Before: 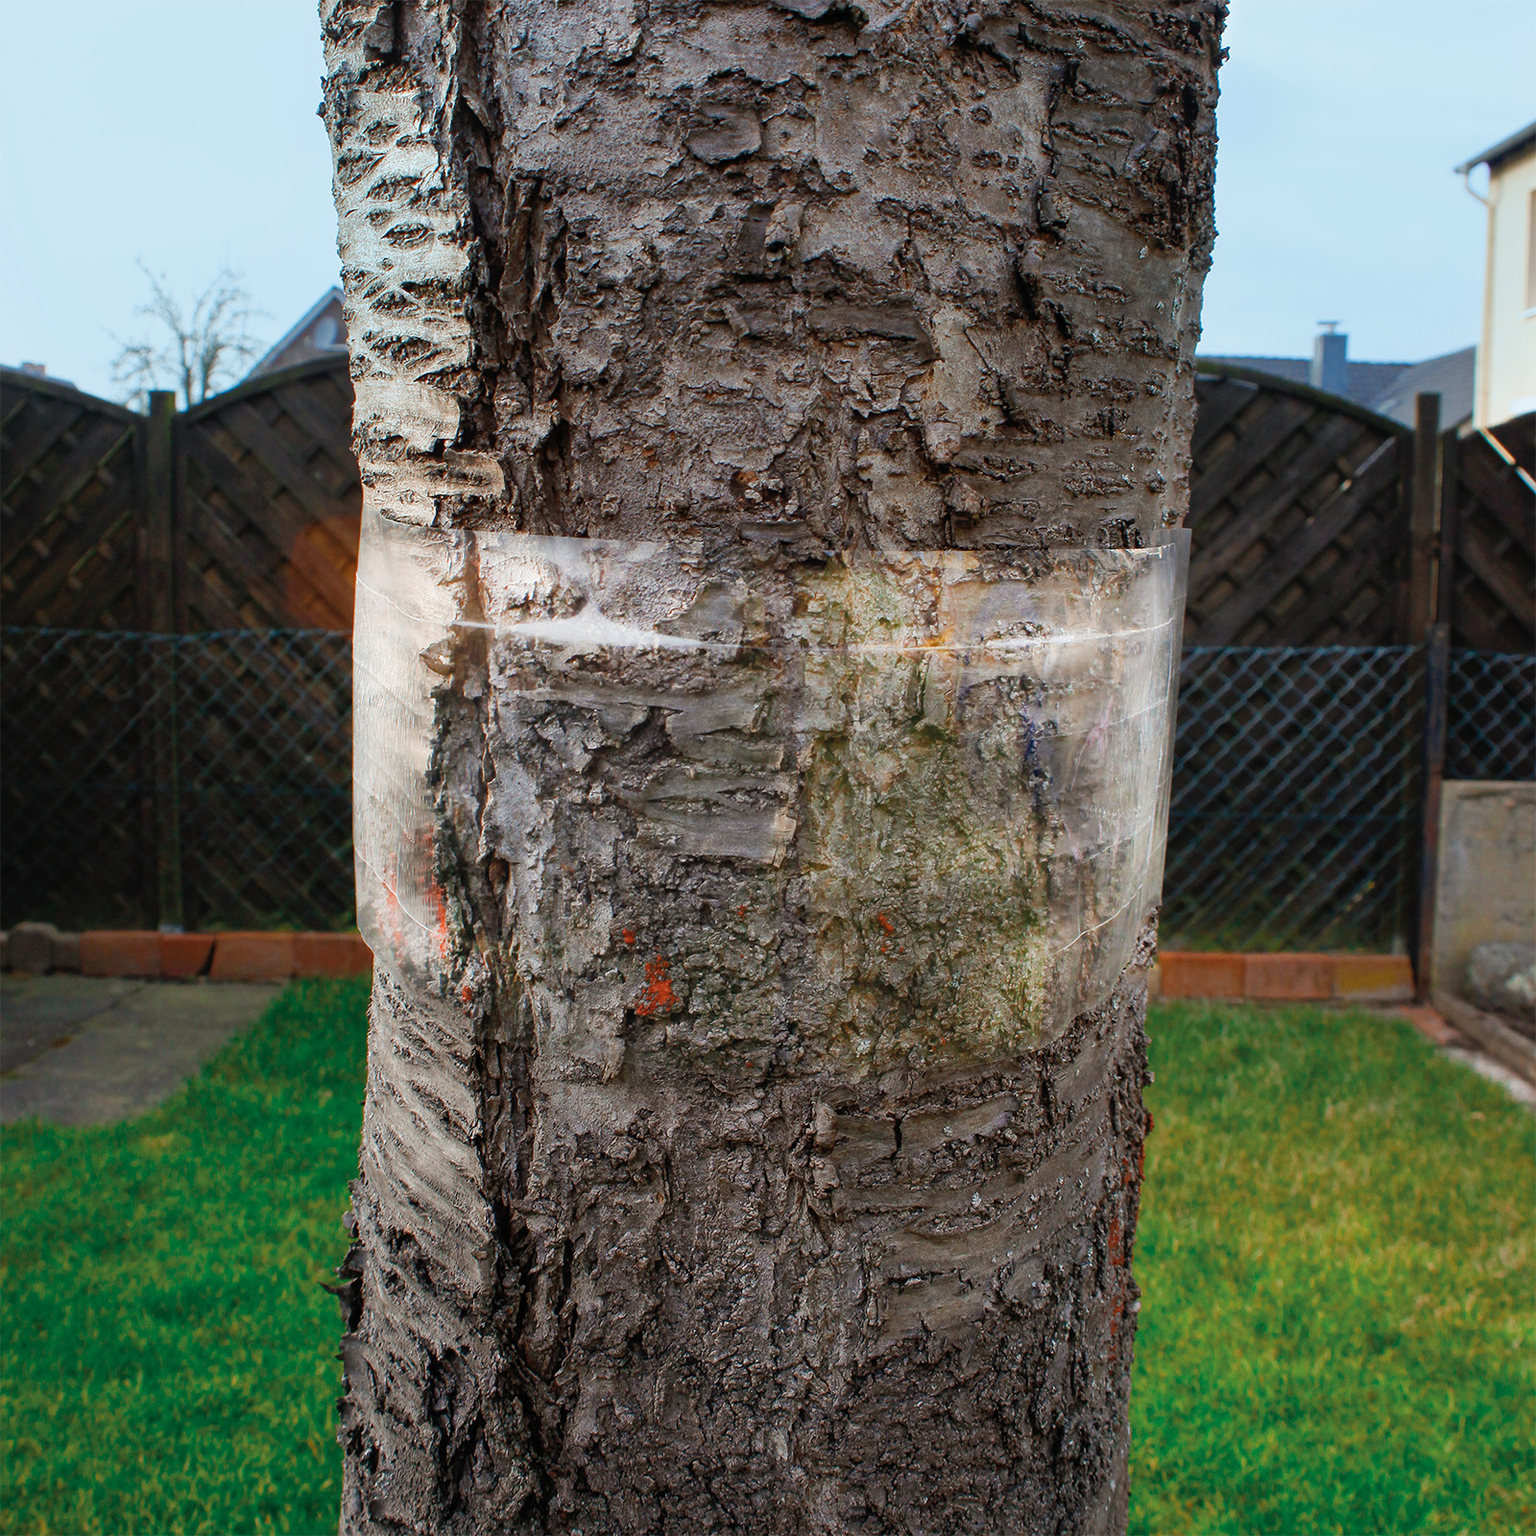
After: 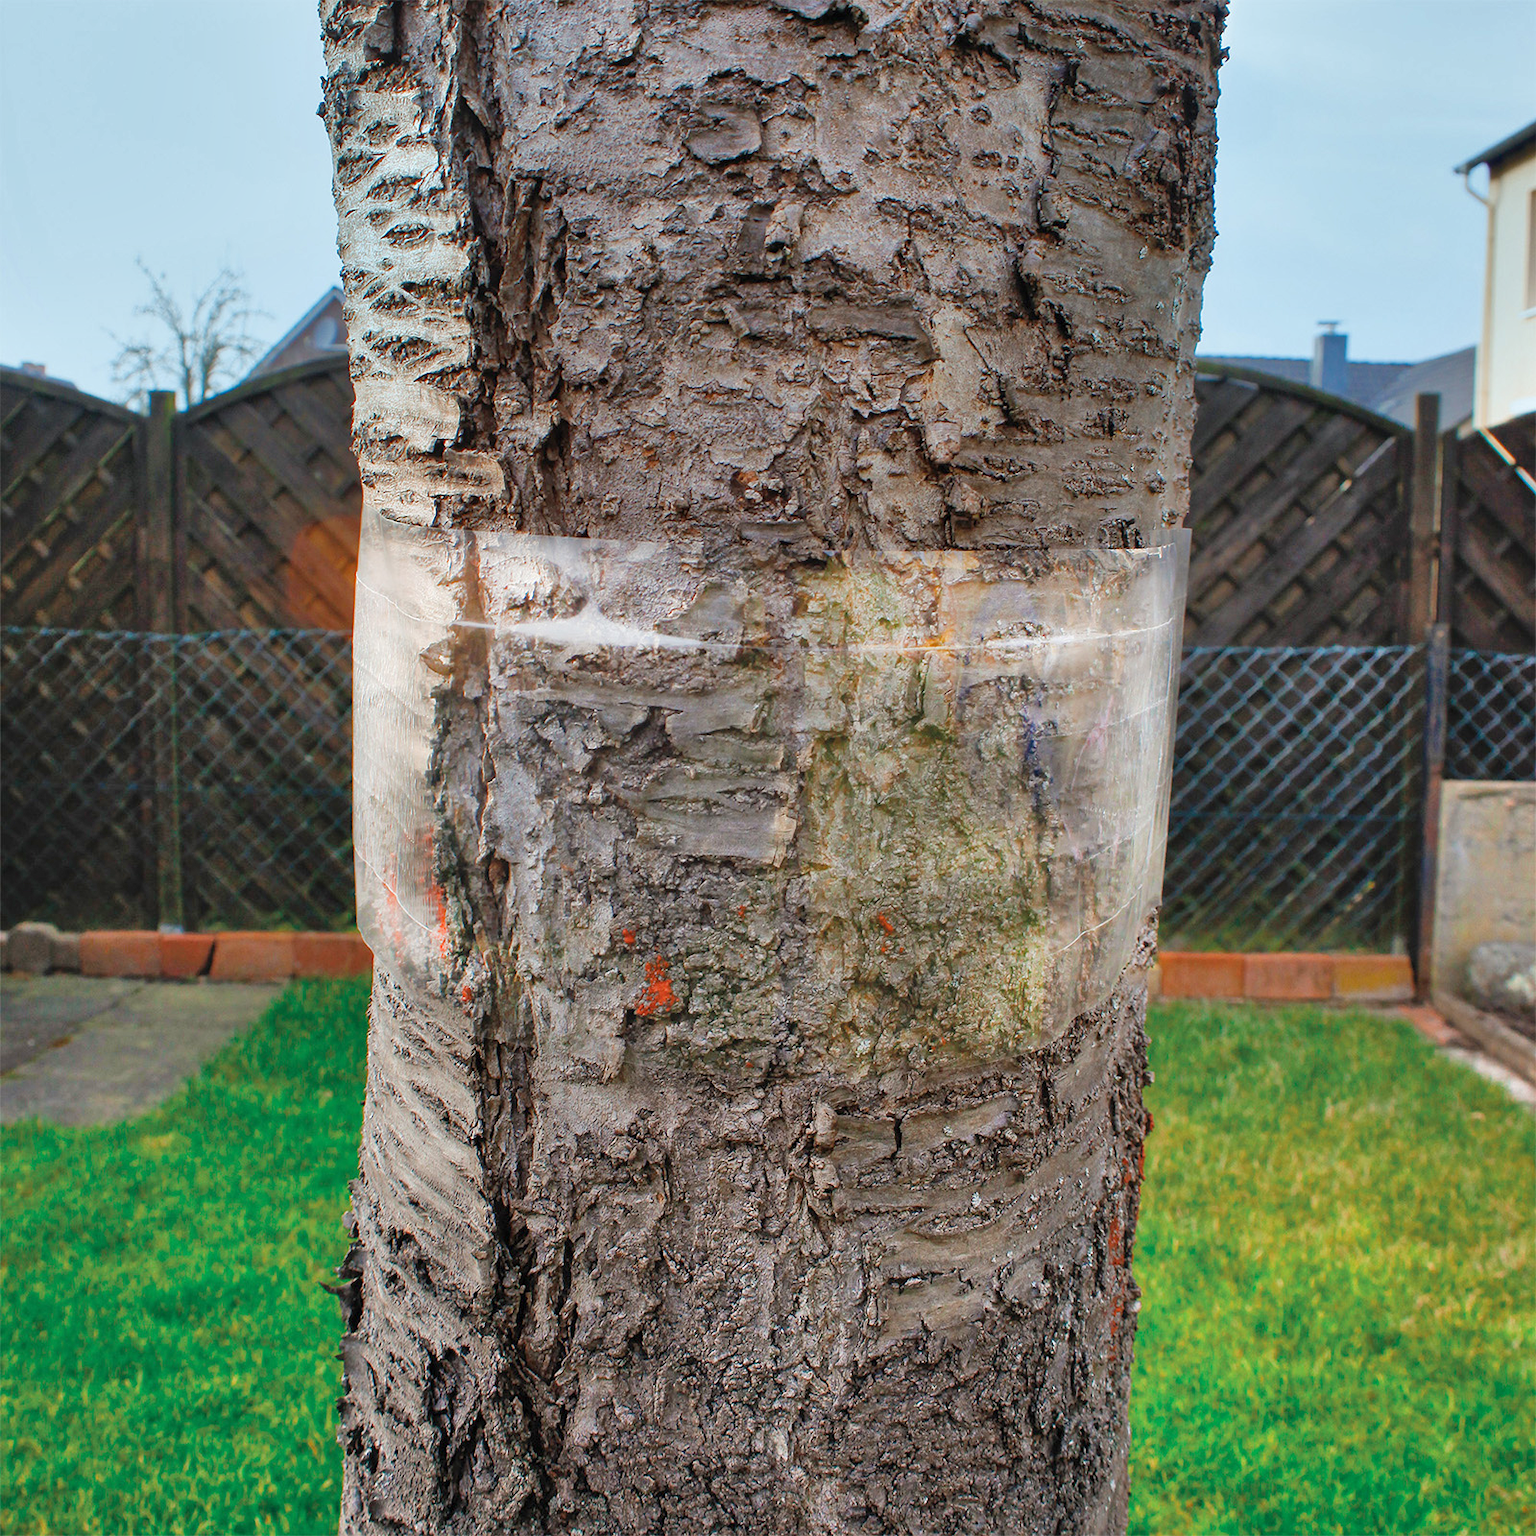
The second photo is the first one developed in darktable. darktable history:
tone equalizer: -7 EV 0.16 EV, -6 EV 0.561 EV, -5 EV 1.16 EV, -4 EV 1.36 EV, -3 EV 1.14 EV, -2 EV 0.6 EV, -1 EV 0.163 EV, smoothing diameter 24.95%, edges refinement/feathering 14.19, preserve details guided filter
shadows and highlights: soften with gaussian
